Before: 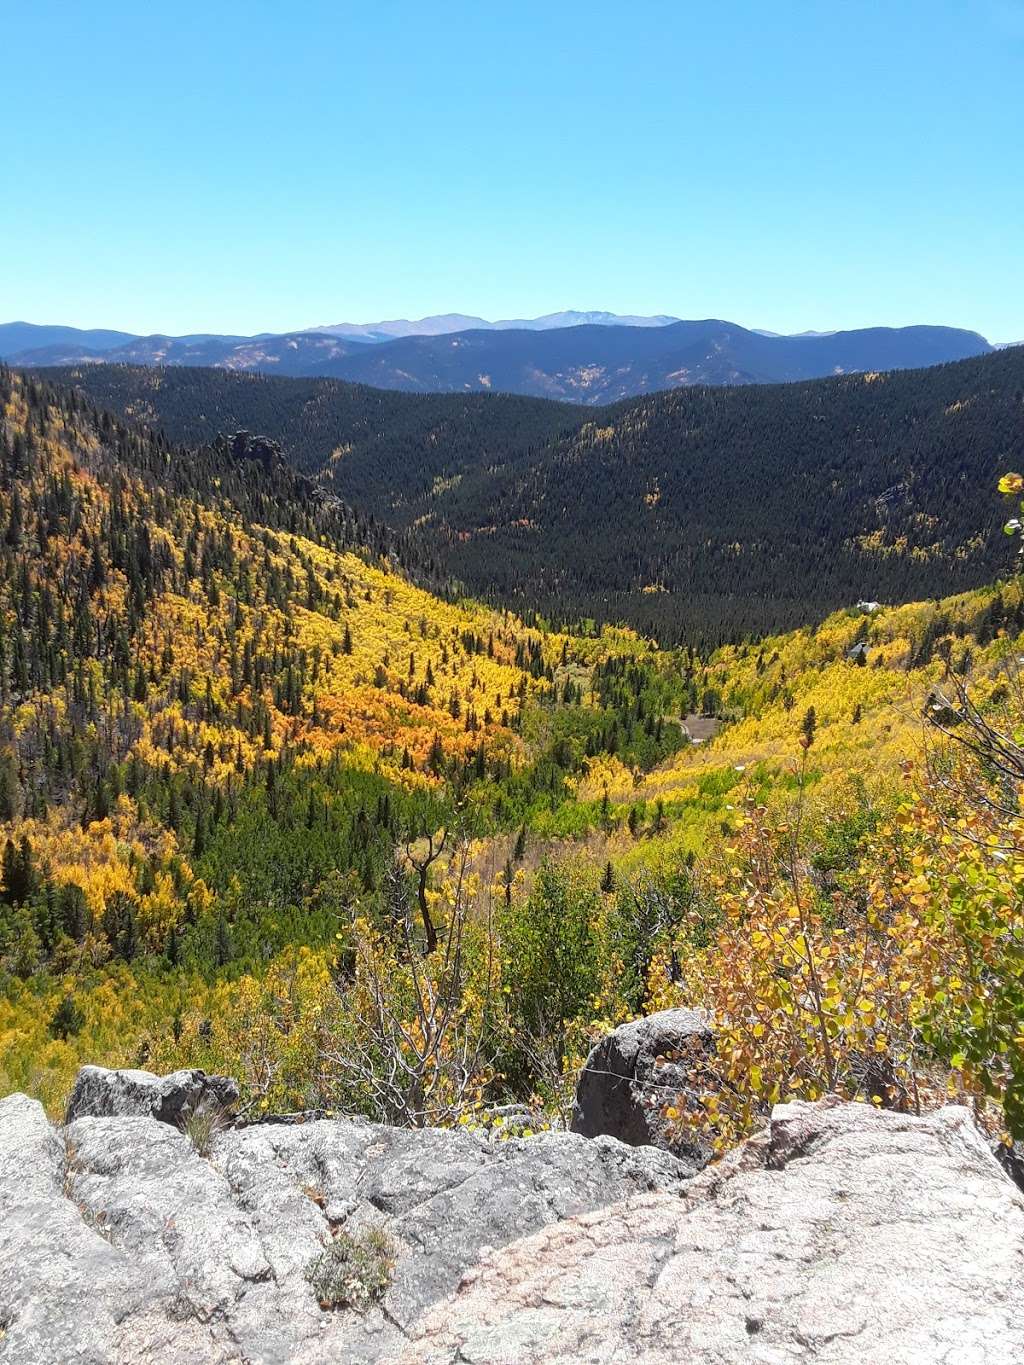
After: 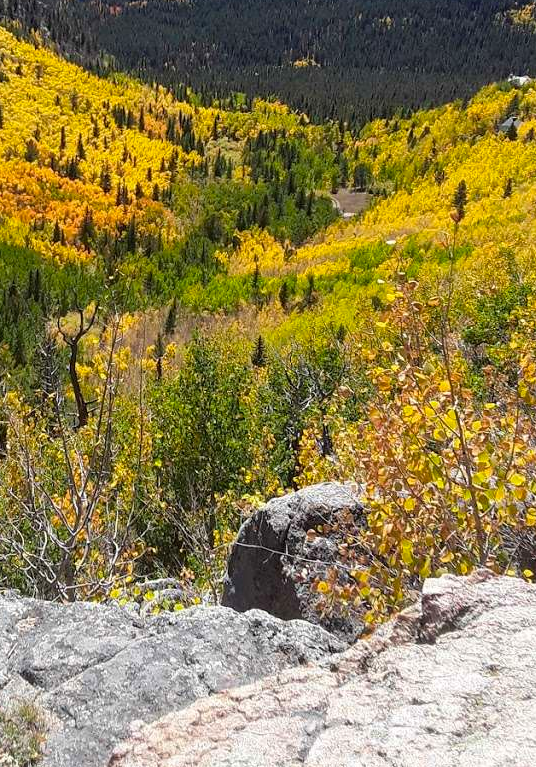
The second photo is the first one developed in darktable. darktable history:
color balance rgb: linear chroma grading › global chroma 9.259%, perceptual saturation grading › global saturation 0.613%, global vibrance 20%
crop: left 34.101%, top 38.56%, right 13.531%, bottom 5.211%
